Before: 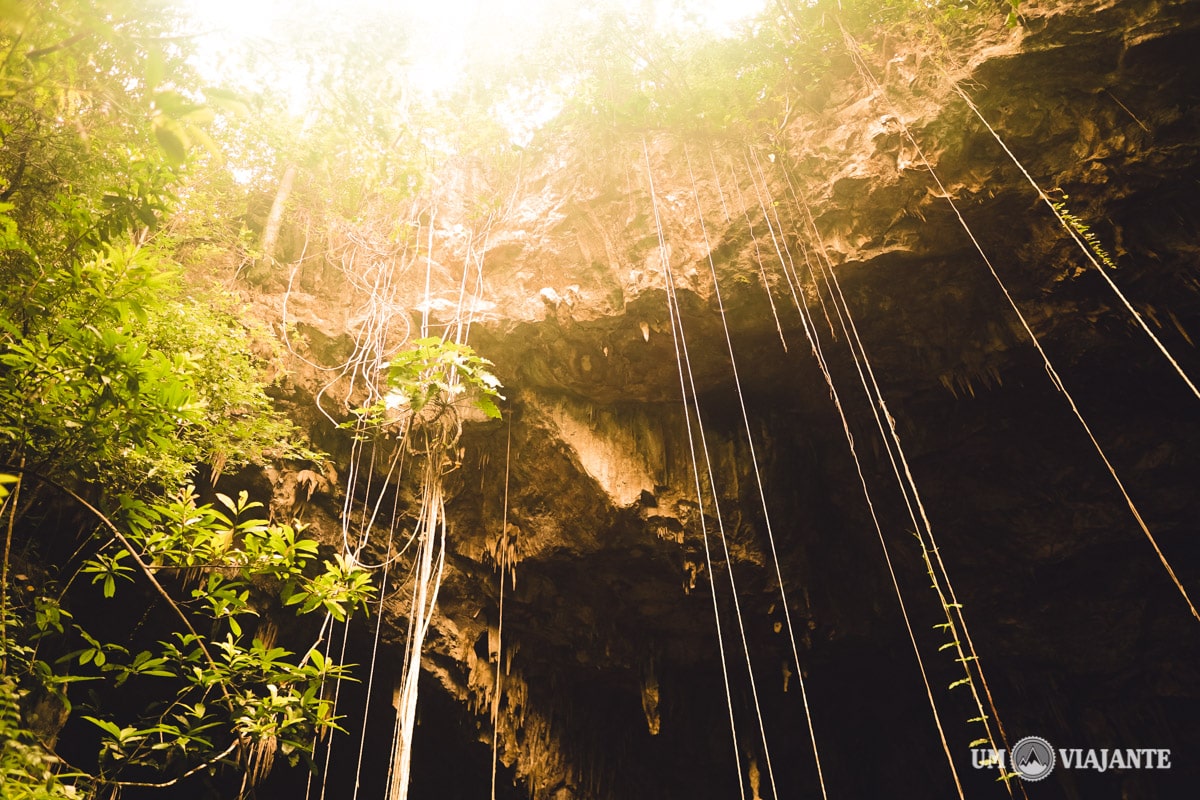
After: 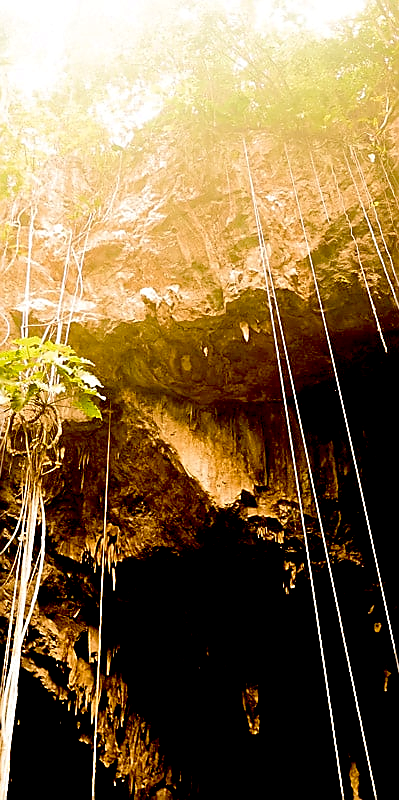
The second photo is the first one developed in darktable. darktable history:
exposure: black level correction 0.047, exposure 0.013 EV, compensate highlight preservation false
crop: left 33.36%, right 33.36%
sharpen: radius 1.4, amount 1.25, threshold 0.7
haze removal: compatibility mode true, adaptive false
